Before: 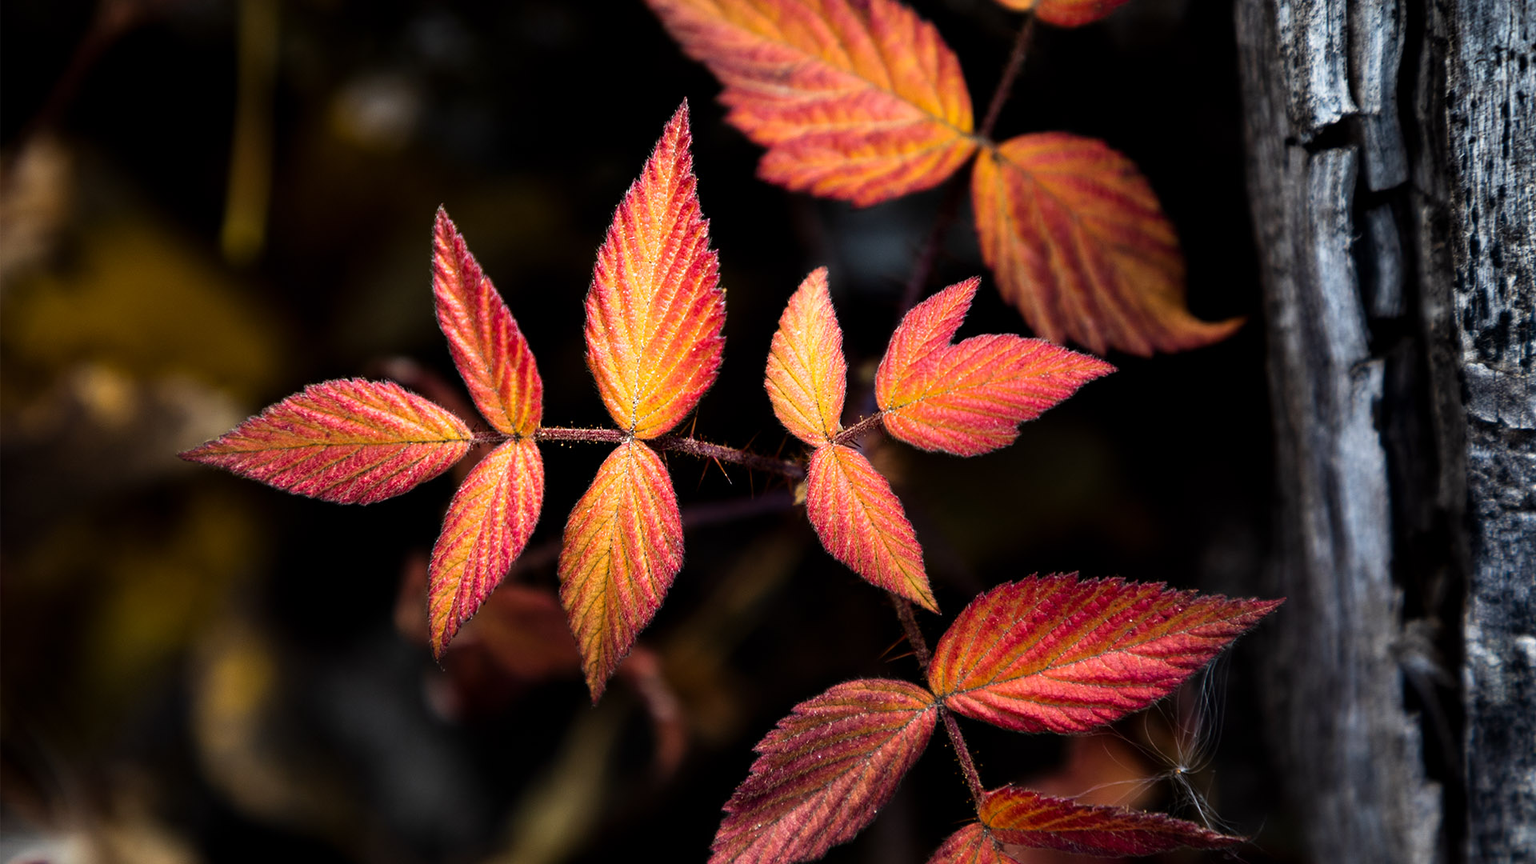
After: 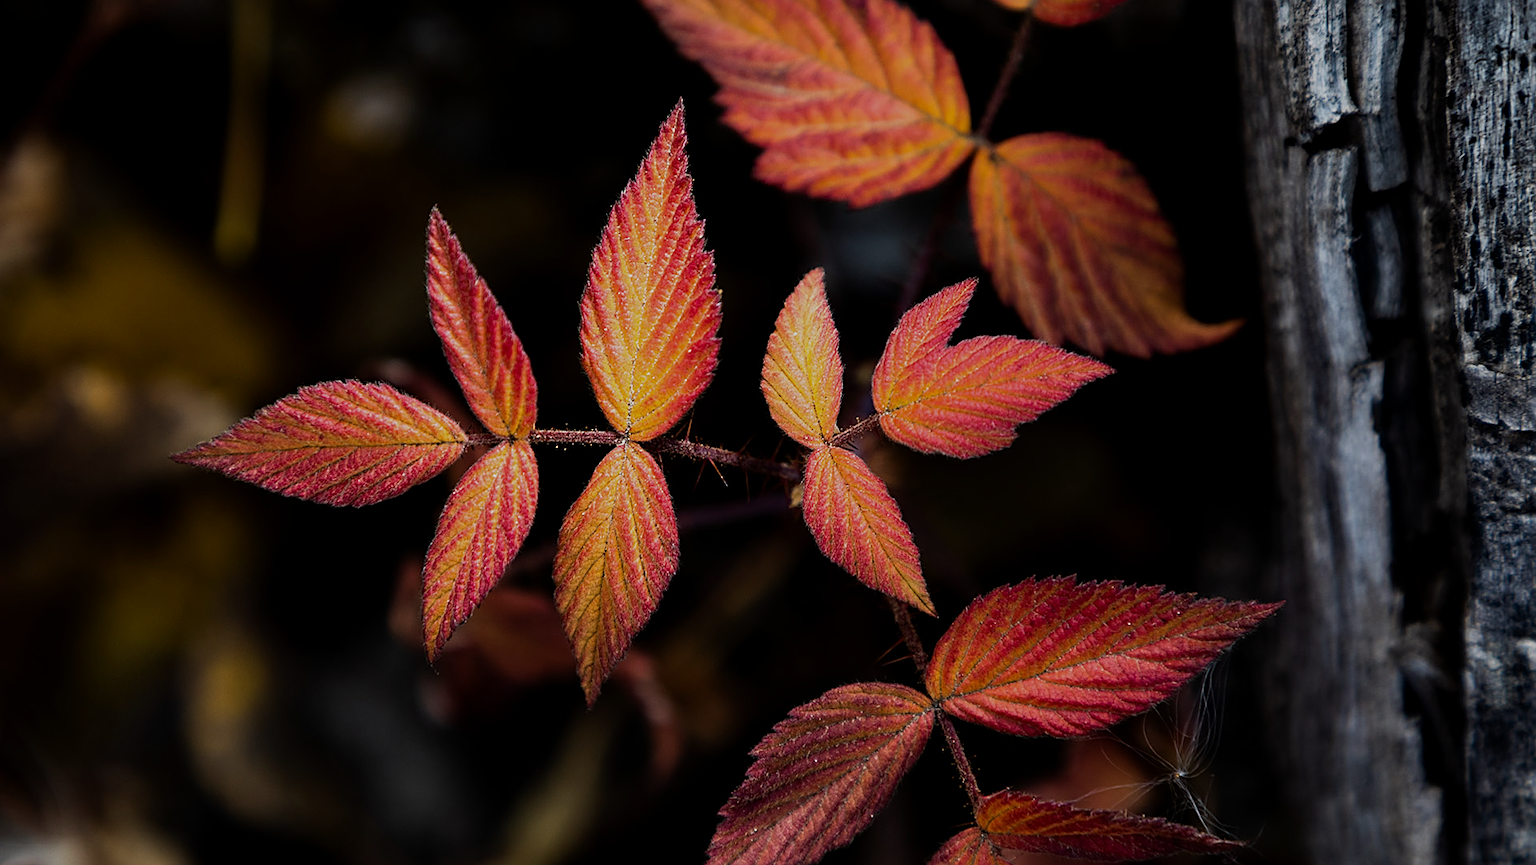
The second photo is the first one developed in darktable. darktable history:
crop and rotate: left 0.58%, top 0.156%, bottom 0.285%
color calibration: gray › normalize channels true, illuminant same as pipeline (D50), adaptation XYZ, x 0.346, y 0.358, temperature 5008.6 K, gamut compression 0.008
sharpen: on, module defaults
exposure: black level correction 0, exposure -0.819 EV, compensate highlight preservation false
